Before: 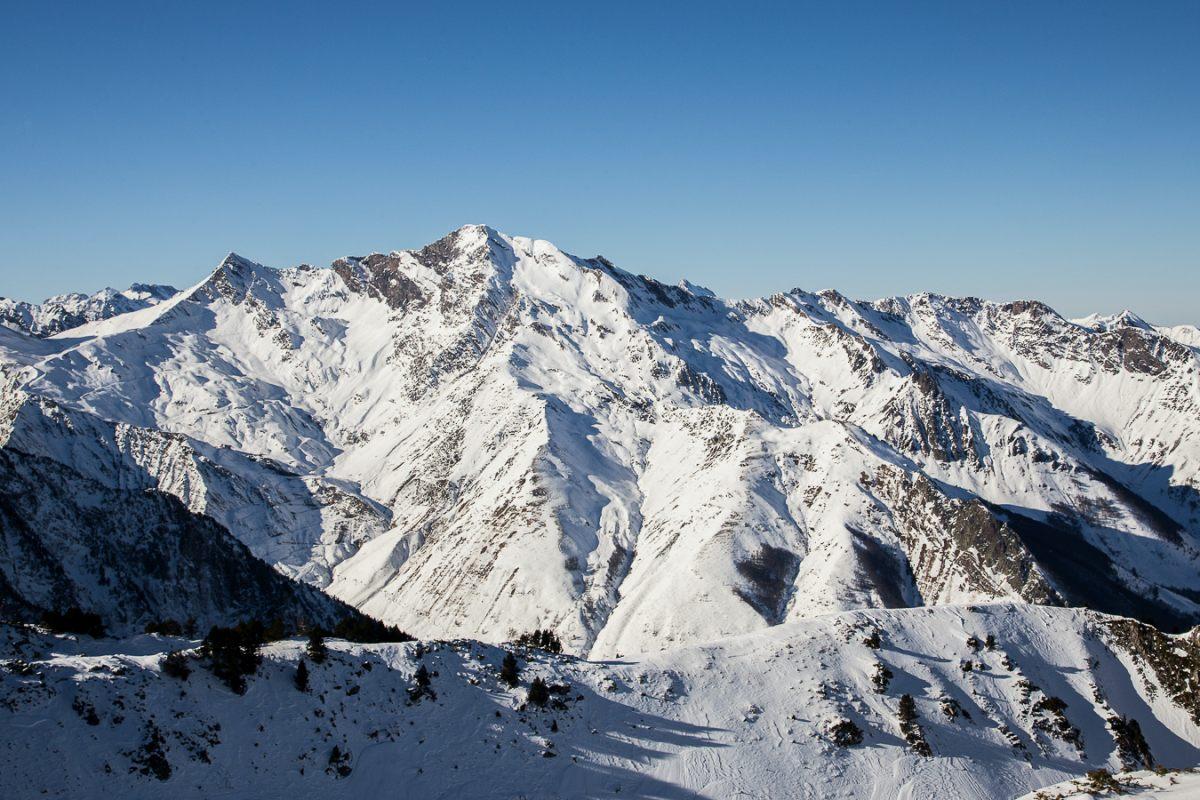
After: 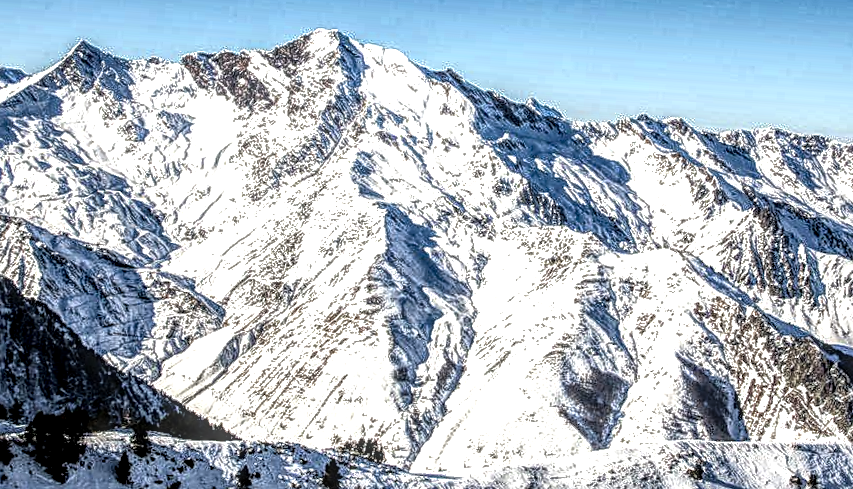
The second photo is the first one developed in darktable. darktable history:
local contrast: highlights 0%, shadows 0%, detail 299%, midtone range 0.307
crop and rotate: angle -3.91°, left 9.735%, top 20.828%, right 12.07%, bottom 11.917%
contrast brightness saturation: contrast 0.071
tone equalizer: -8 EV -0.765 EV, -7 EV -0.714 EV, -6 EV -0.566 EV, -5 EV -0.42 EV, -3 EV 0.39 EV, -2 EV 0.6 EV, -1 EV 0.674 EV, +0 EV 0.747 EV
shadows and highlights: shadows 47.79, highlights -41.06, soften with gaussian
sharpen: on, module defaults
